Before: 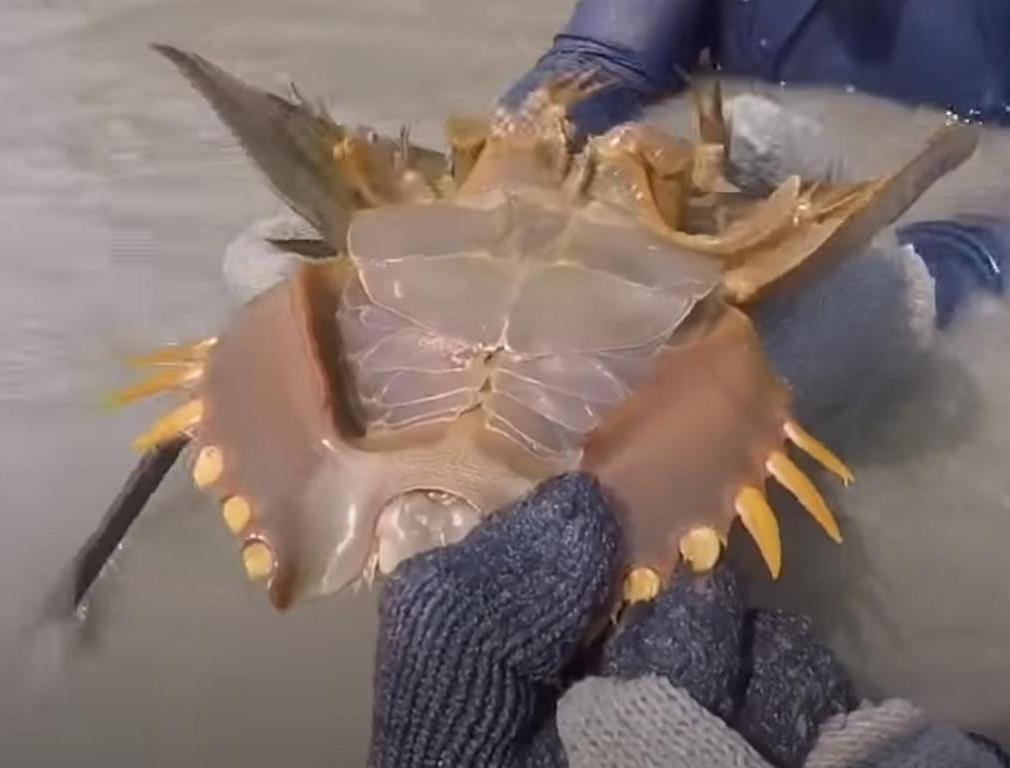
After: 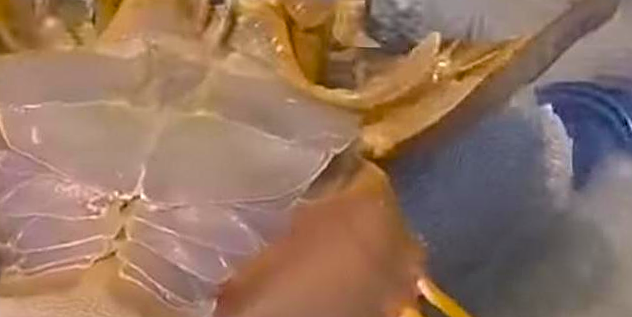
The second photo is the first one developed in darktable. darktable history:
rotate and perspective: rotation 1.57°, crop left 0.018, crop right 0.982, crop top 0.039, crop bottom 0.961
crop: left 36.005%, top 18.293%, right 0.31%, bottom 38.444%
sharpen: on, module defaults
color balance rgb: perceptual saturation grading › global saturation 30%, global vibrance 20%
